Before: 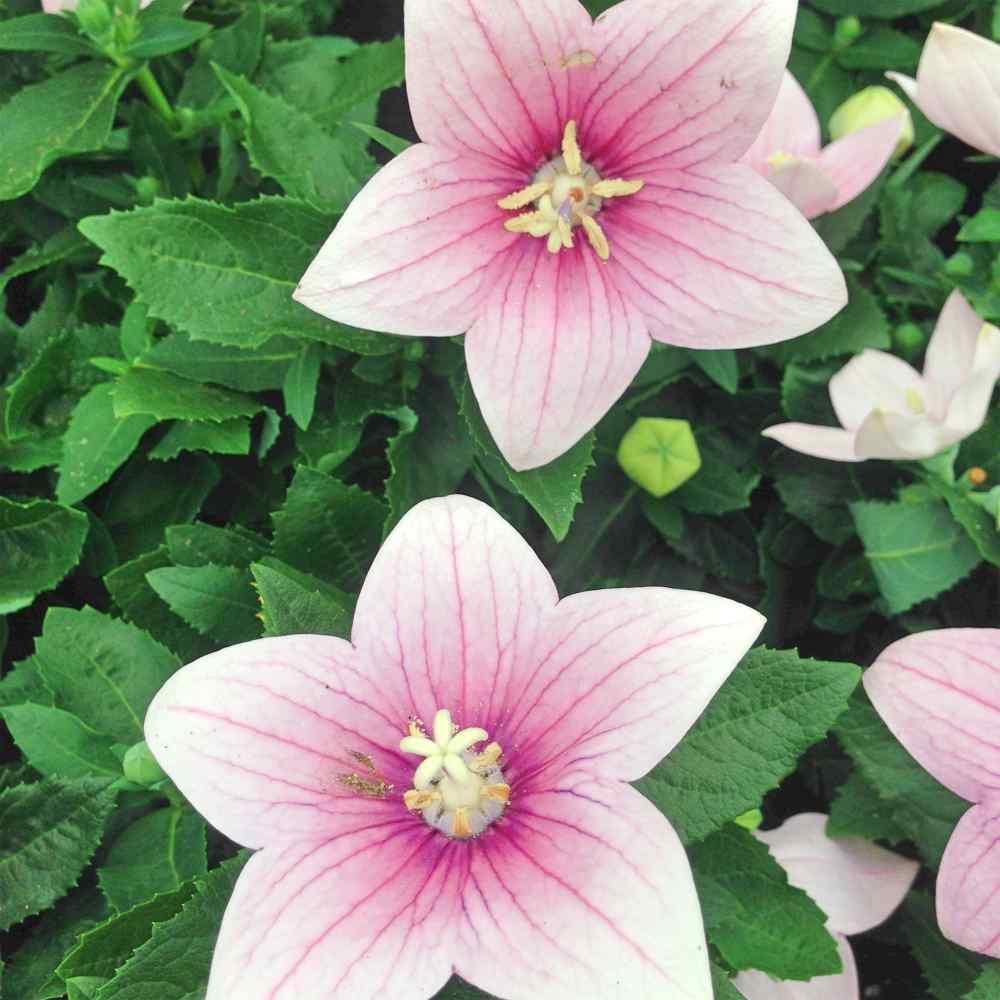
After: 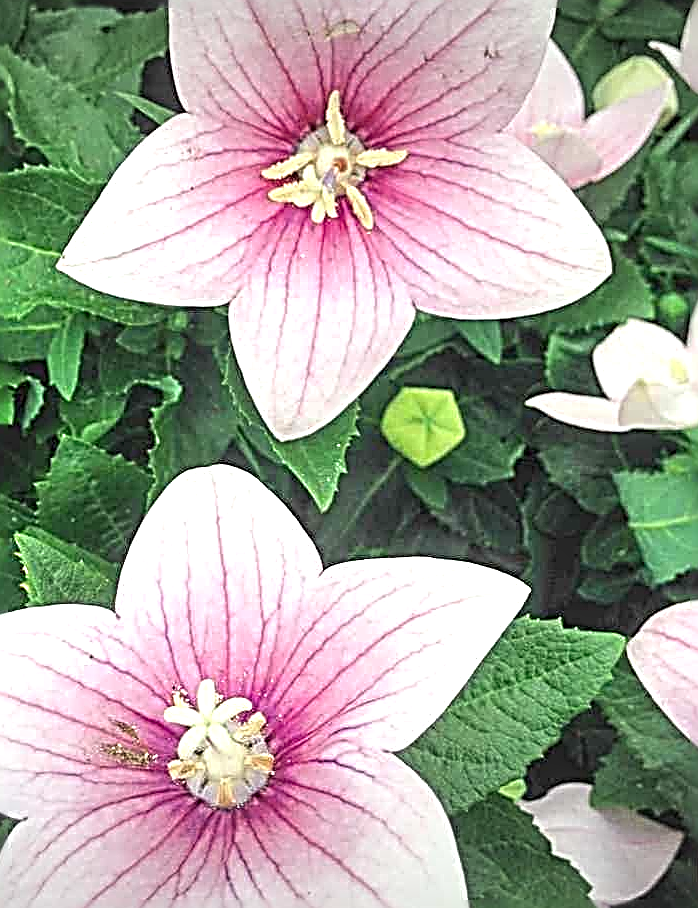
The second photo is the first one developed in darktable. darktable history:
crop and rotate: left 23.636%, top 3.061%, right 6.47%, bottom 6.076%
sharpen: radius 3.181, amount 1.743
exposure: exposure 0.511 EV, compensate highlight preservation false
local contrast: on, module defaults
vignetting: fall-off start 97.92%, fall-off radius 101.31%, width/height ratio 1.426
